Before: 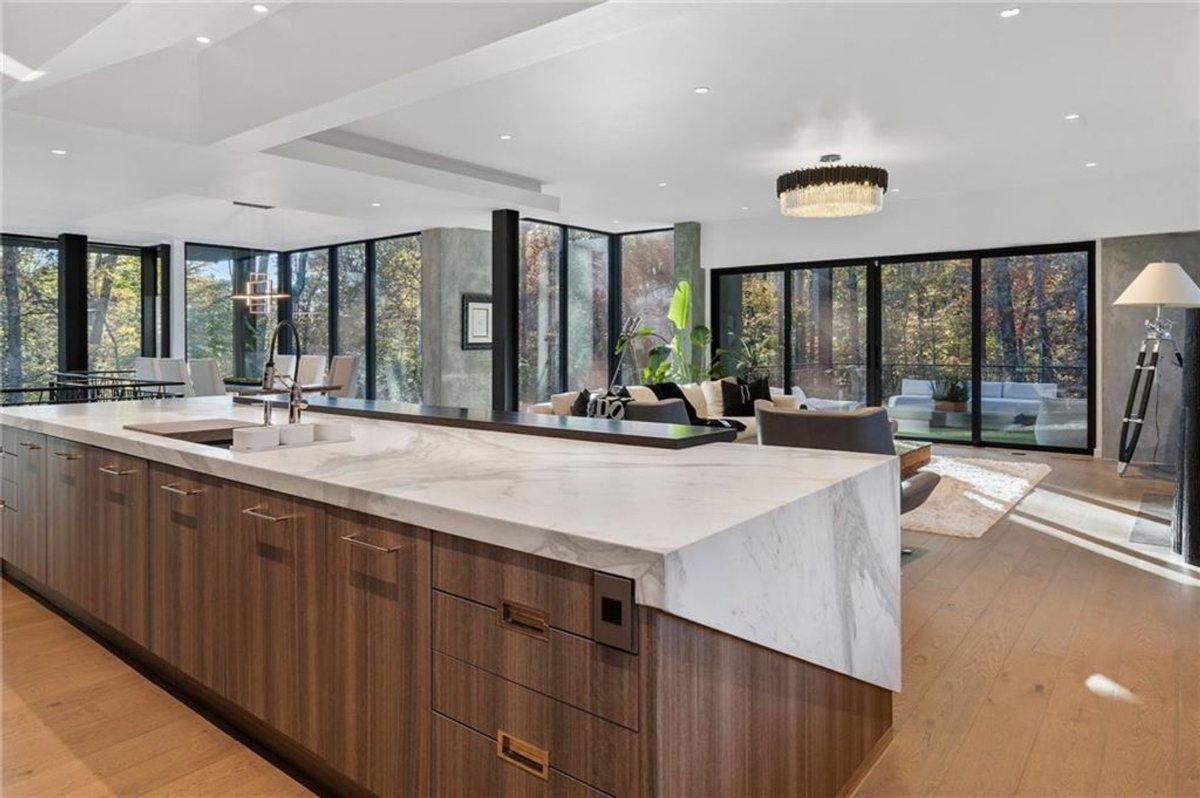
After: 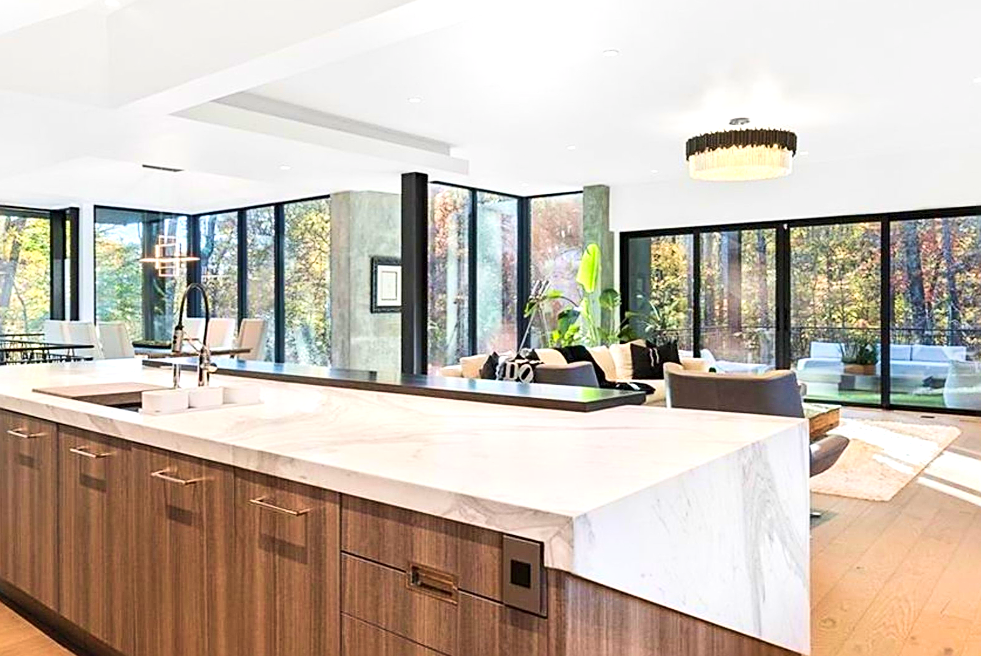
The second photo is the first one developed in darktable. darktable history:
crop and rotate: left 7.657%, top 4.65%, right 10.553%, bottom 13.019%
velvia: on, module defaults
exposure: exposure 0.65 EV, compensate highlight preservation false
contrast brightness saturation: contrast 0.204, brightness 0.155, saturation 0.215
sharpen: on, module defaults
